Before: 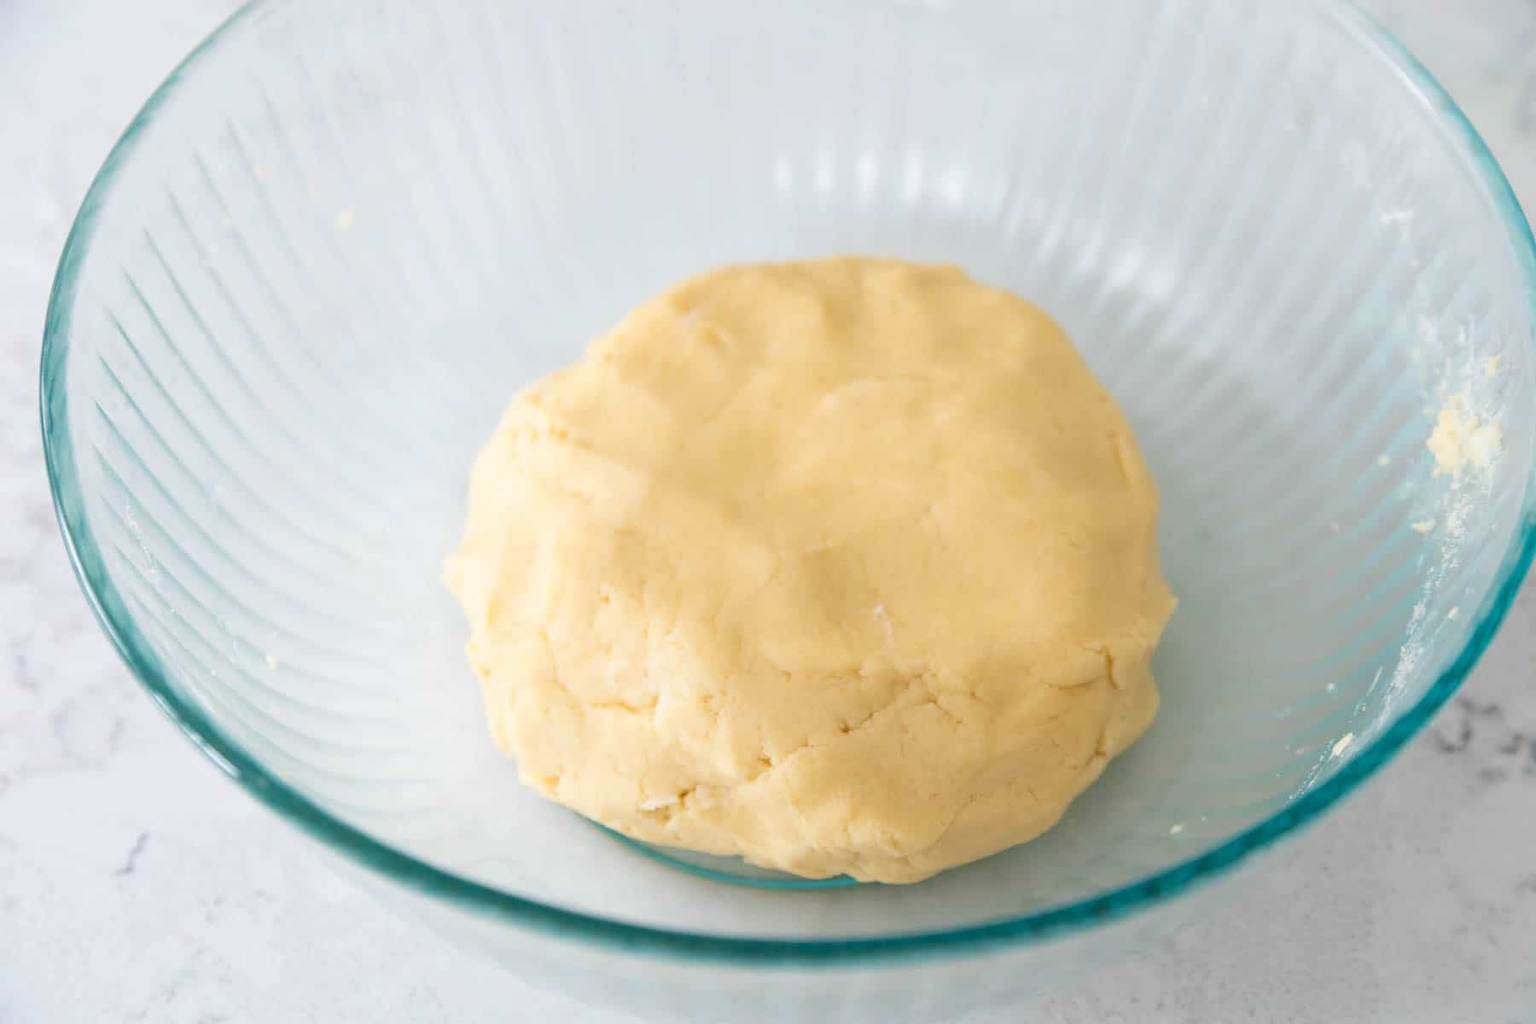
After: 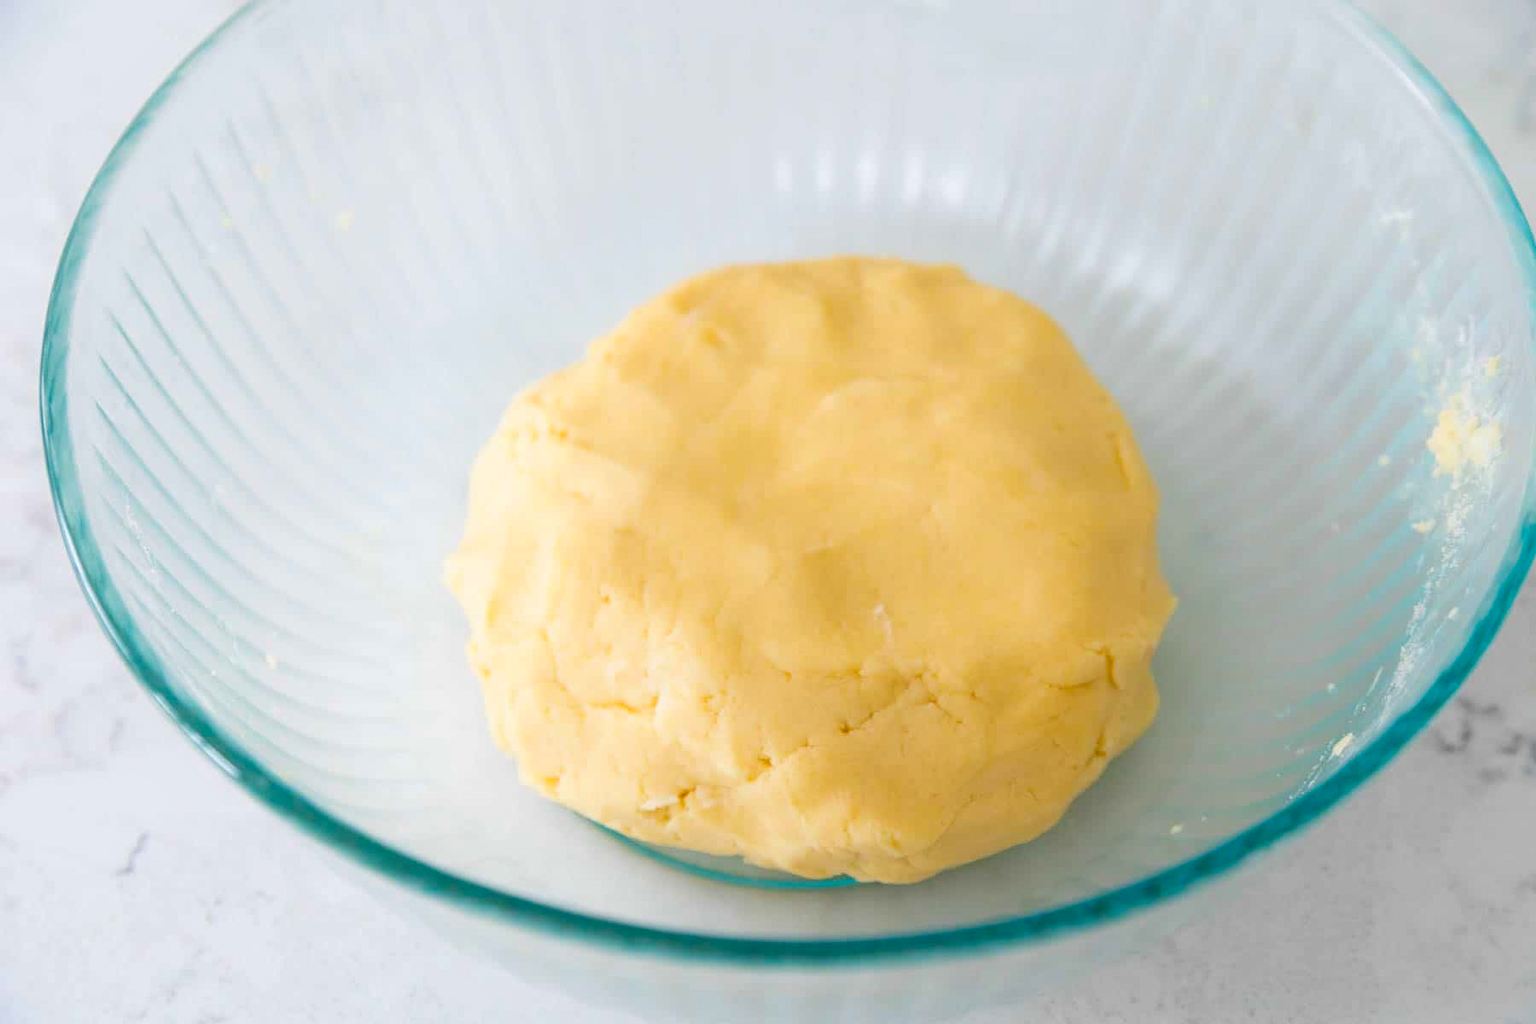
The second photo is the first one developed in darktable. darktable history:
contrast equalizer: y [[0.5, 0.488, 0.462, 0.461, 0.491, 0.5], [0.5 ×6], [0.5 ×6], [0 ×6], [0 ×6]]
color balance rgb: perceptual saturation grading › global saturation 30%
